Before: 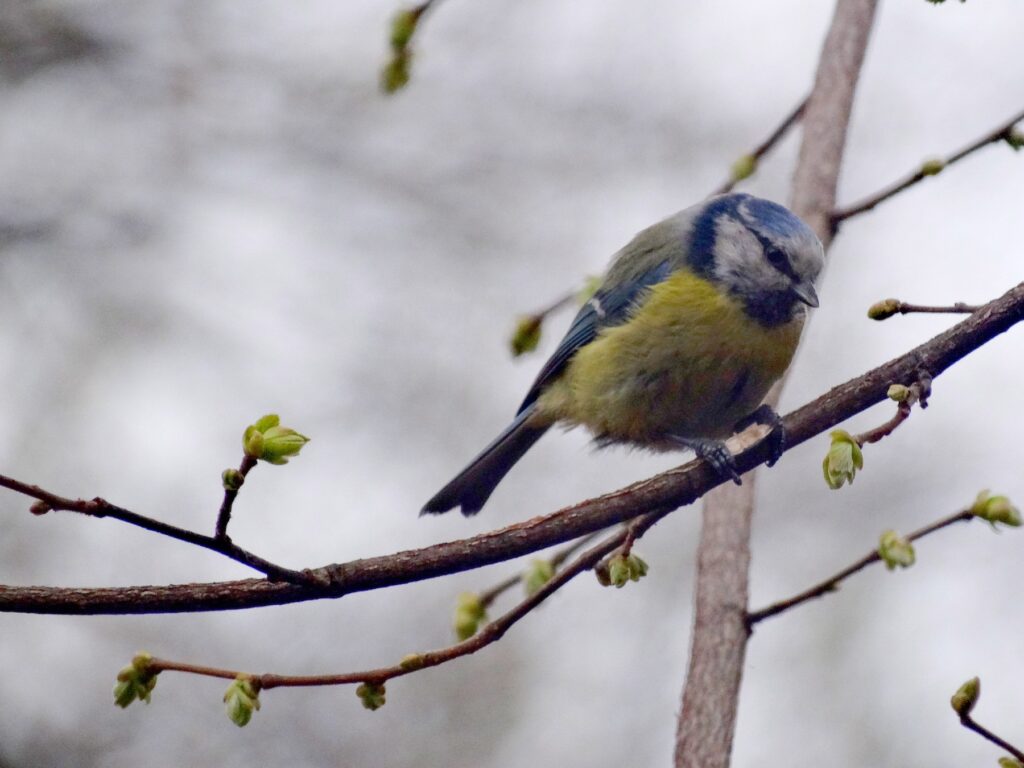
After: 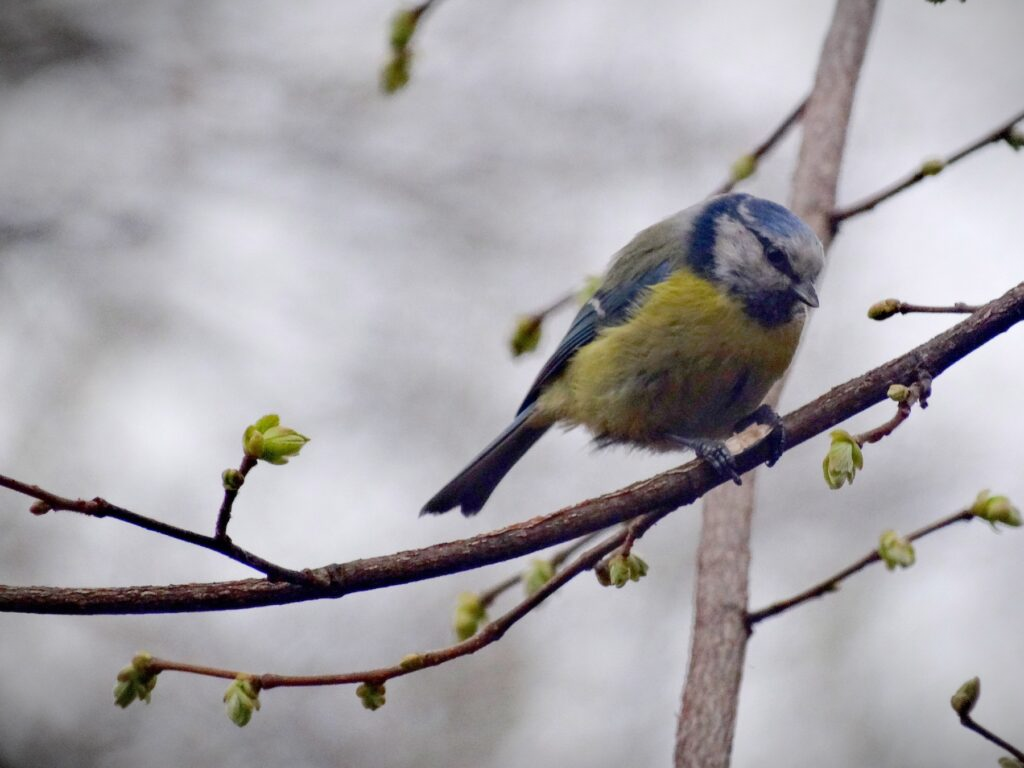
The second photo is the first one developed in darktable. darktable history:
vignetting: fall-off start 99.8%, width/height ratio 1.321
